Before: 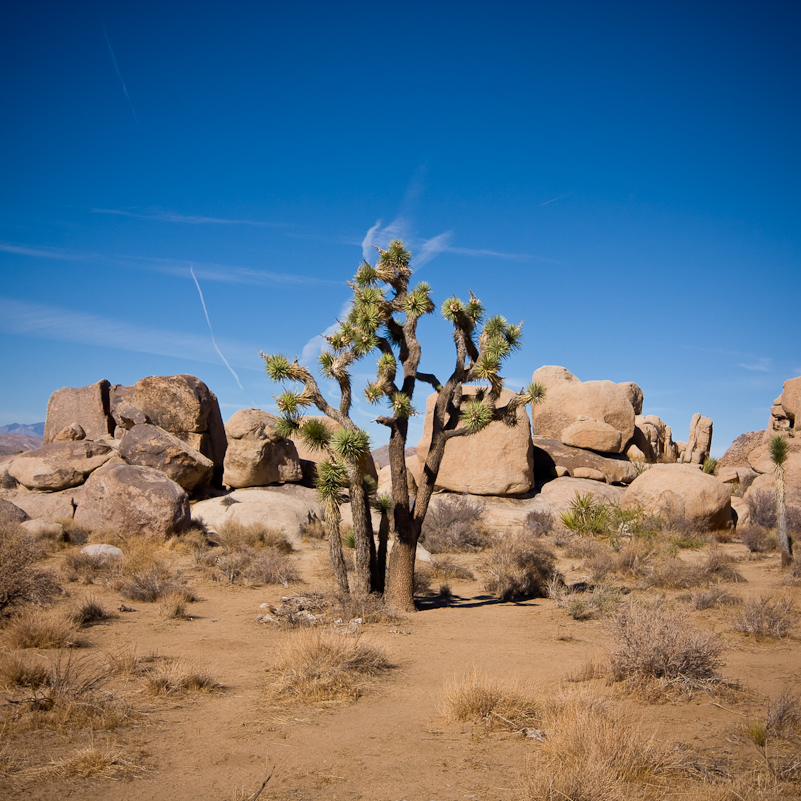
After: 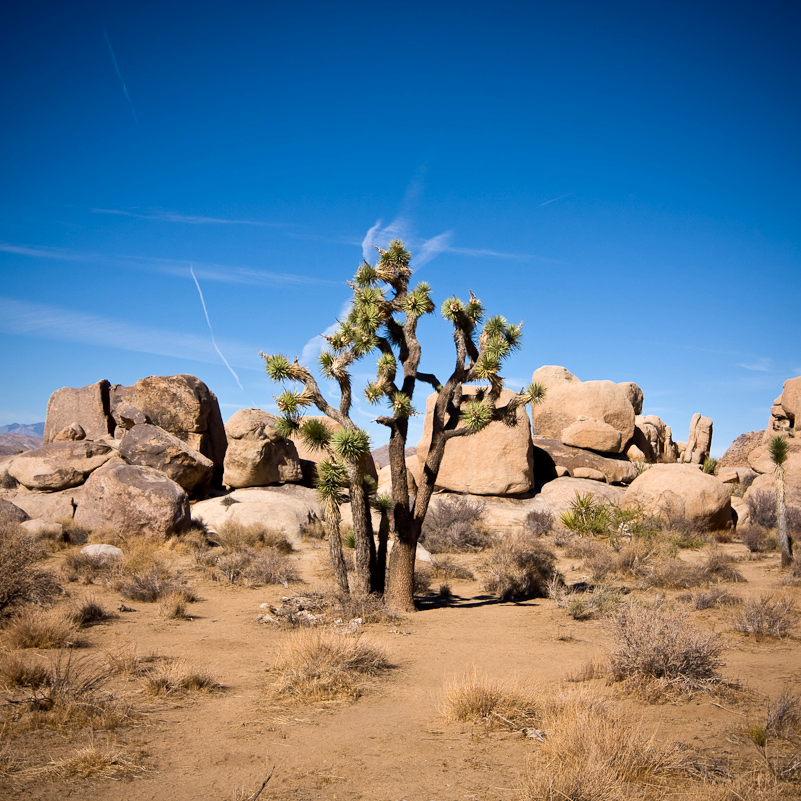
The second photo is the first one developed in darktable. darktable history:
tone equalizer: -8 EV -0.417 EV, -7 EV -0.389 EV, -6 EV -0.333 EV, -5 EV -0.222 EV, -3 EV 0.222 EV, -2 EV 0.333 EV, -1 EV 0.389 EV, +0 EV 0.417 EV, edges refinement/feathering 500, mask exposure compensation -1.57 EV, preserve details no
exposure: black level correction 0.002, compensate highlight preservation false
